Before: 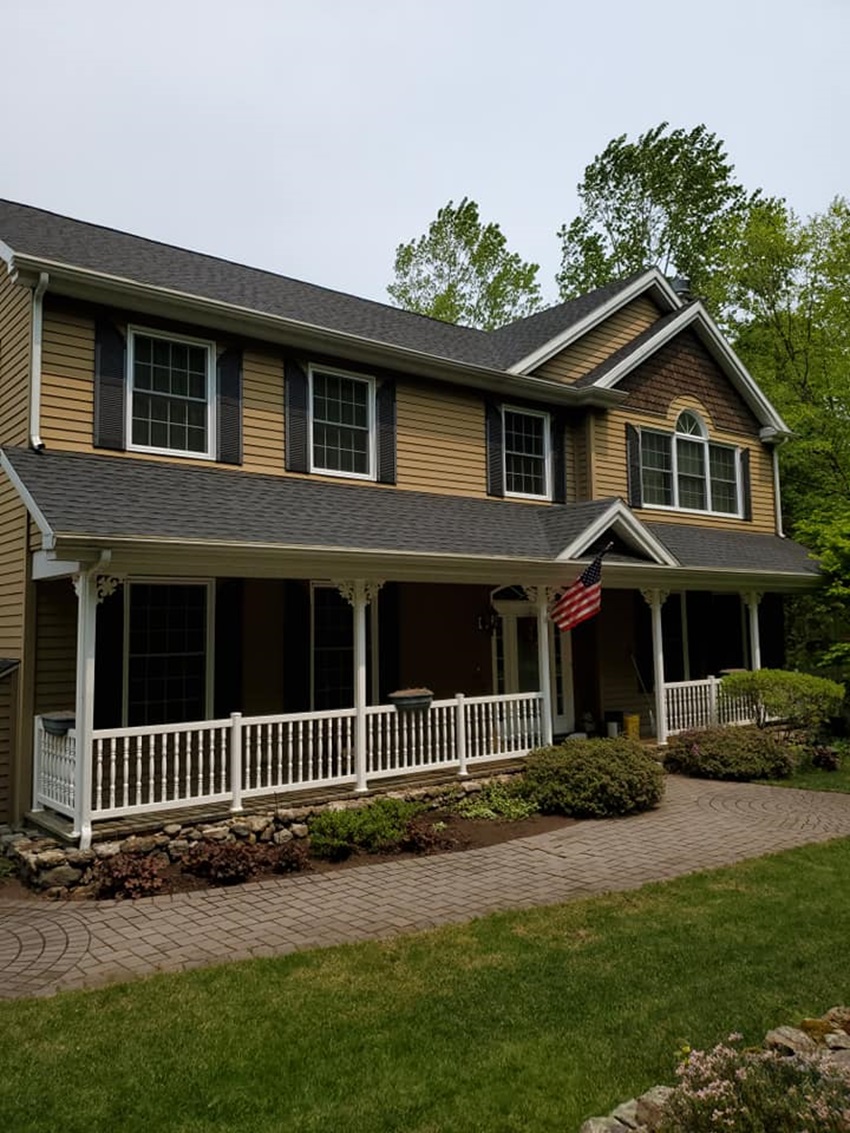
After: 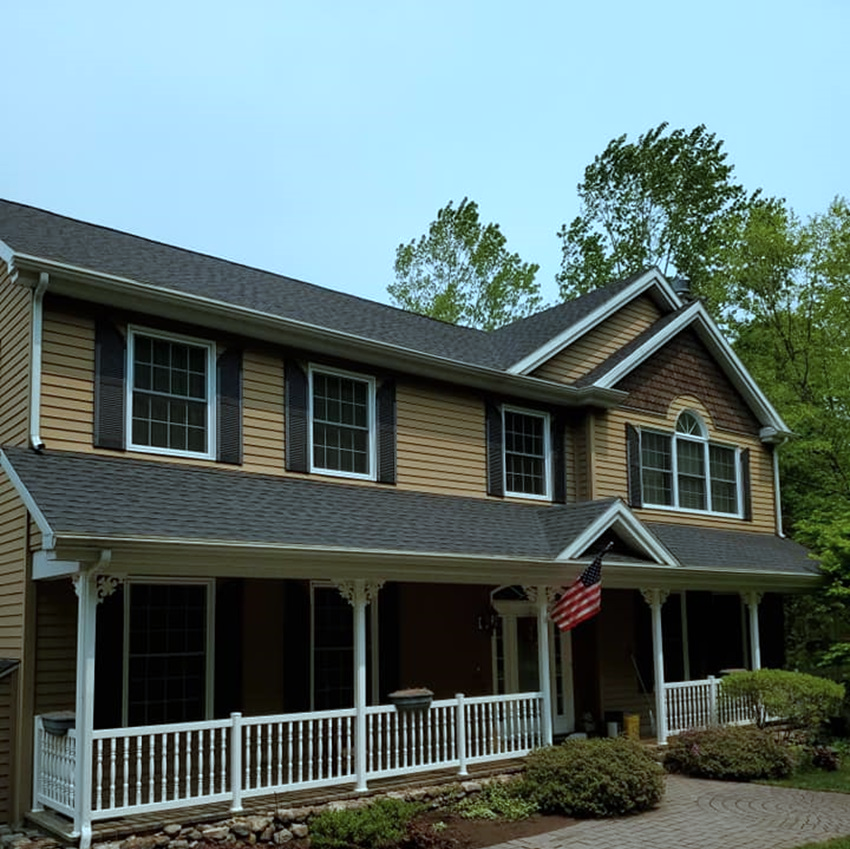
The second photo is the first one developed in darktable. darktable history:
color correction: highlights a* -11.71, highlights b* -15.58
crop: bottom 24.988%
